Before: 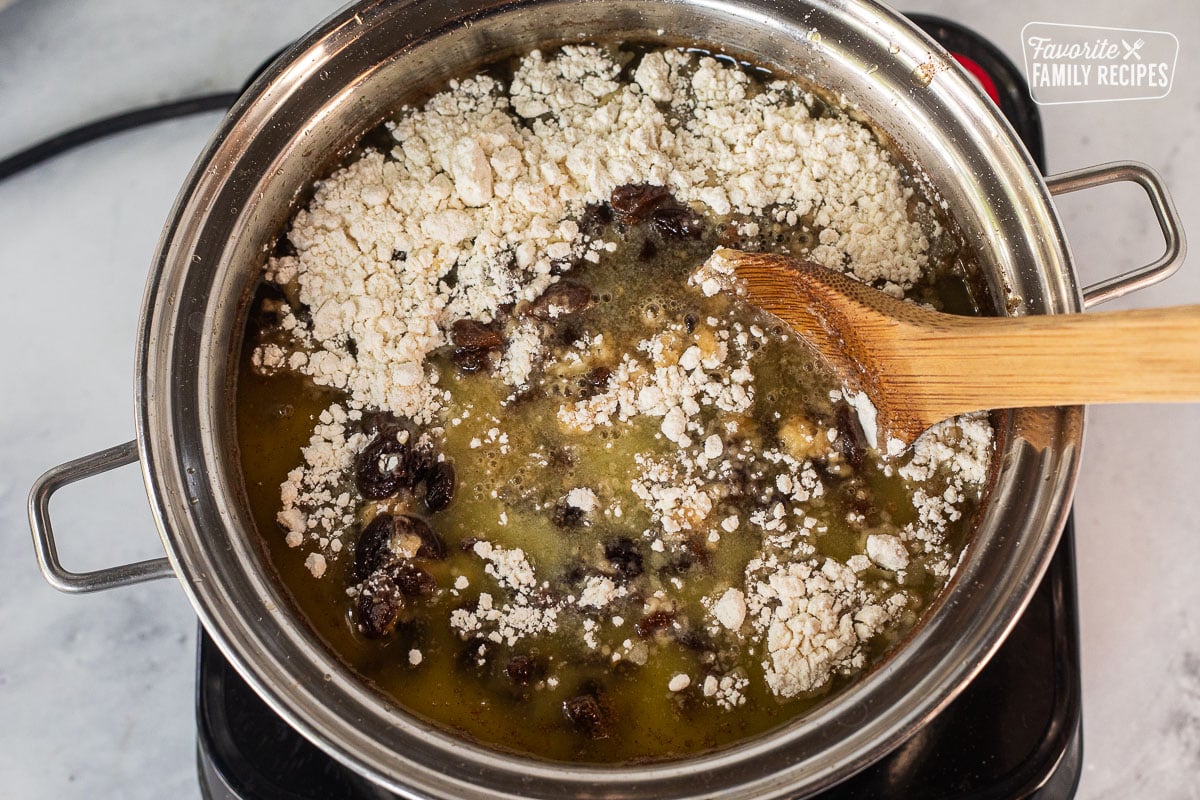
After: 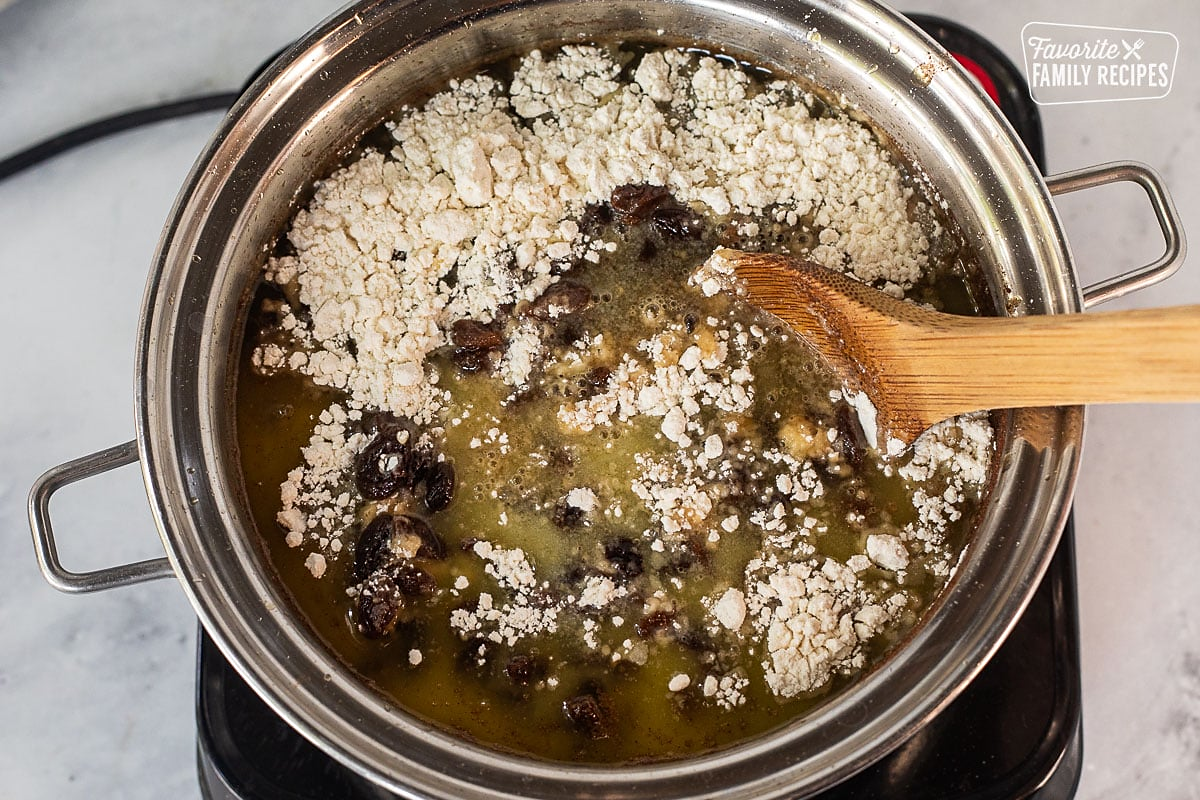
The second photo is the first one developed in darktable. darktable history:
sharpen: radius 1.577, amount 0.373, threshold 1.624
